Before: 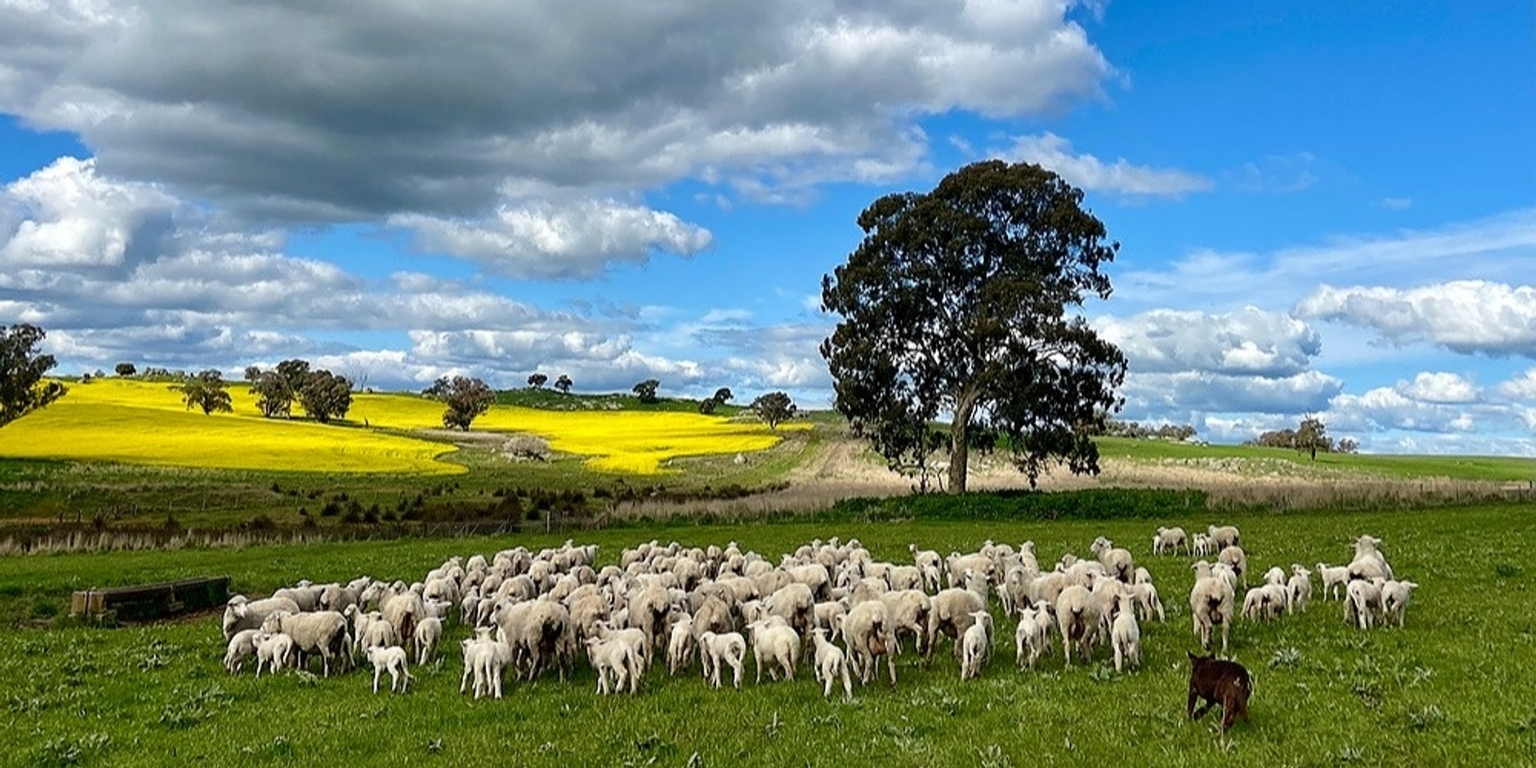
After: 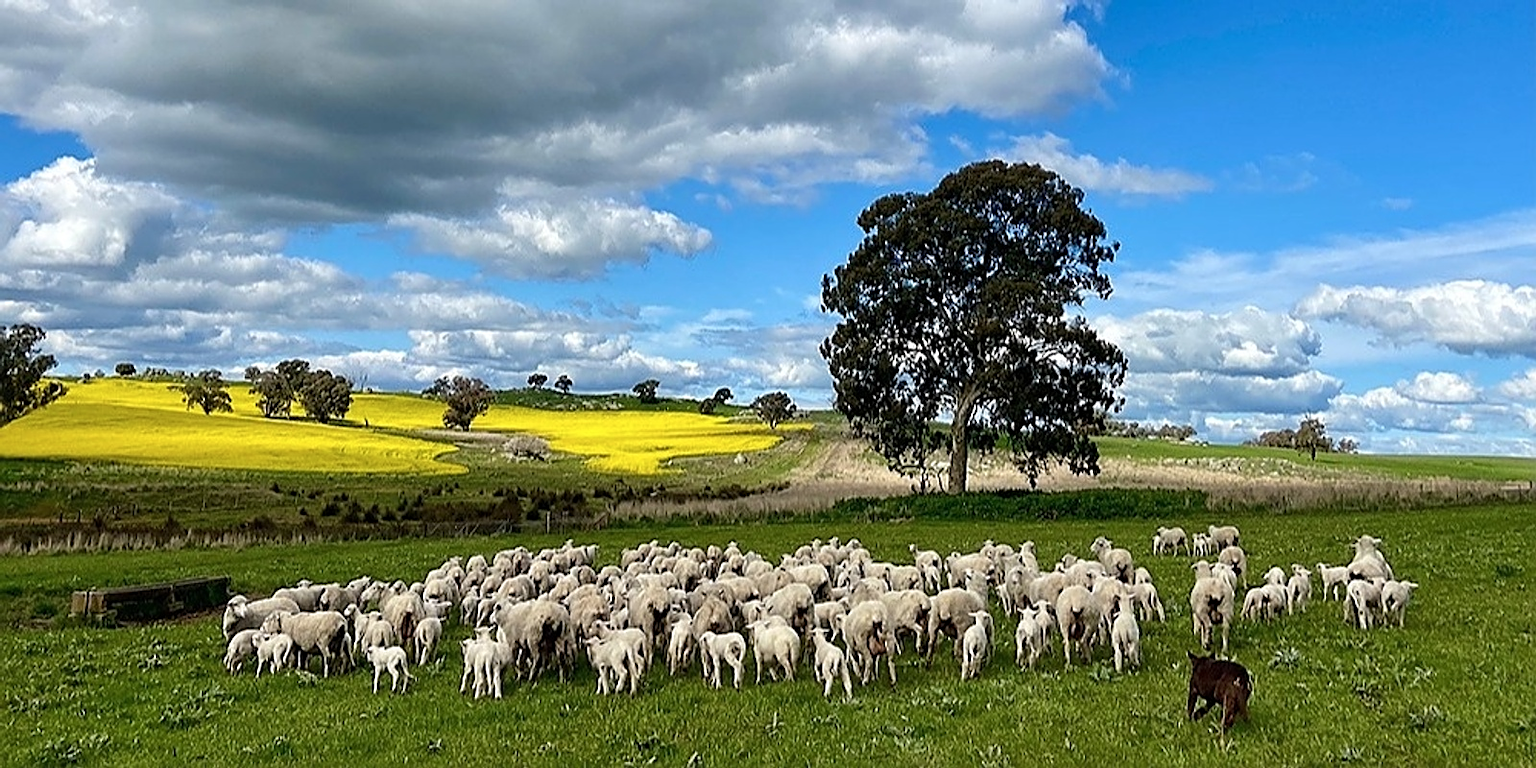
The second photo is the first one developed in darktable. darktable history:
sharpen: amount 0.496
color zones: curves: ch1 [(0, 0.469) (0.01, 0.469) (0.12, 0.446) (0.248, 0.469) (0.5, 0.5) (0.748, 0.5) (0.99, 0.469) (1, 0.469)]
